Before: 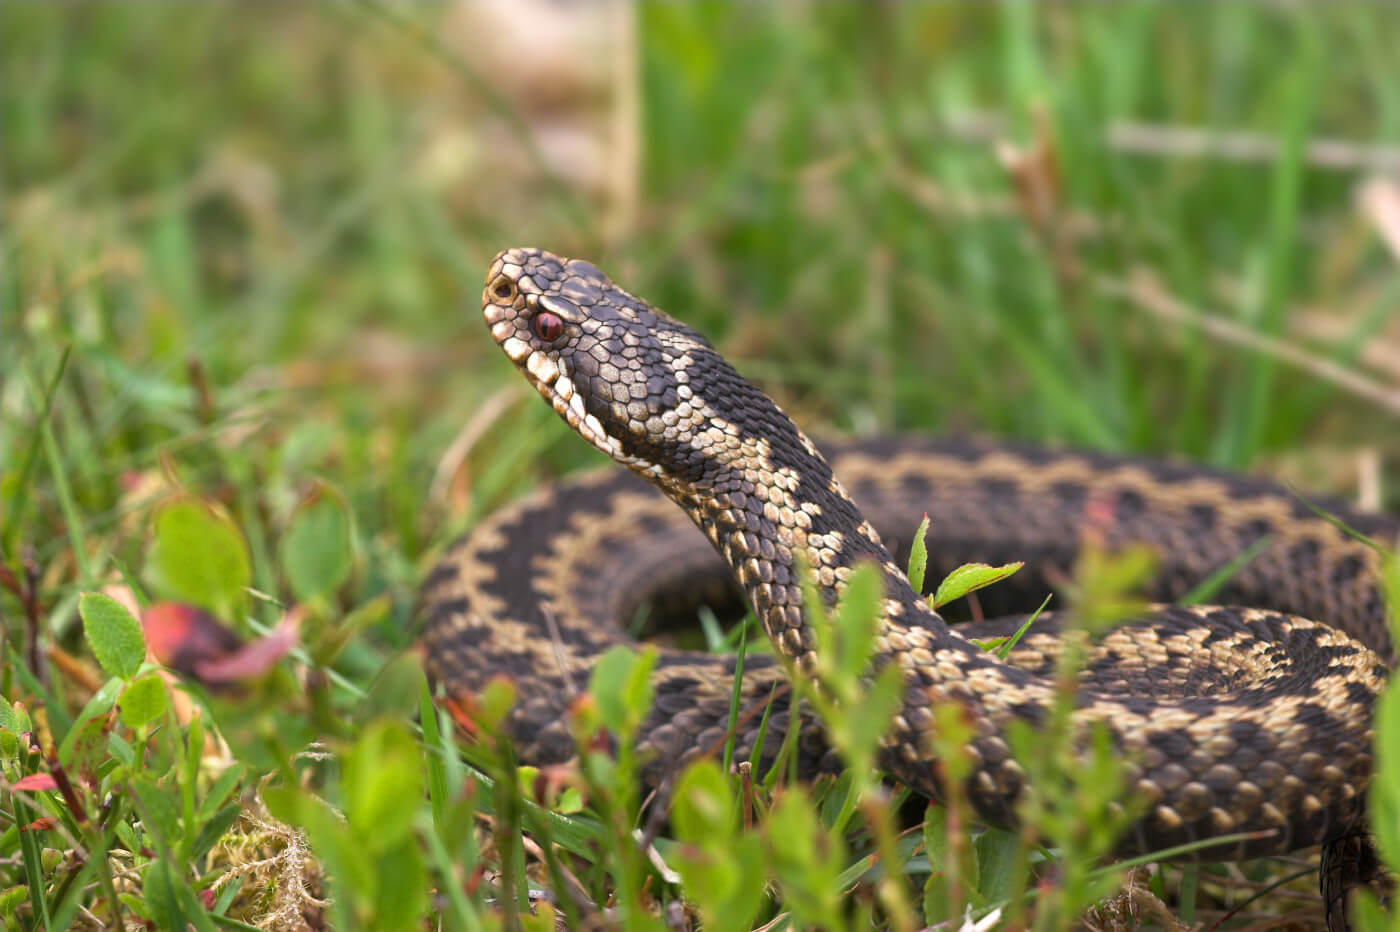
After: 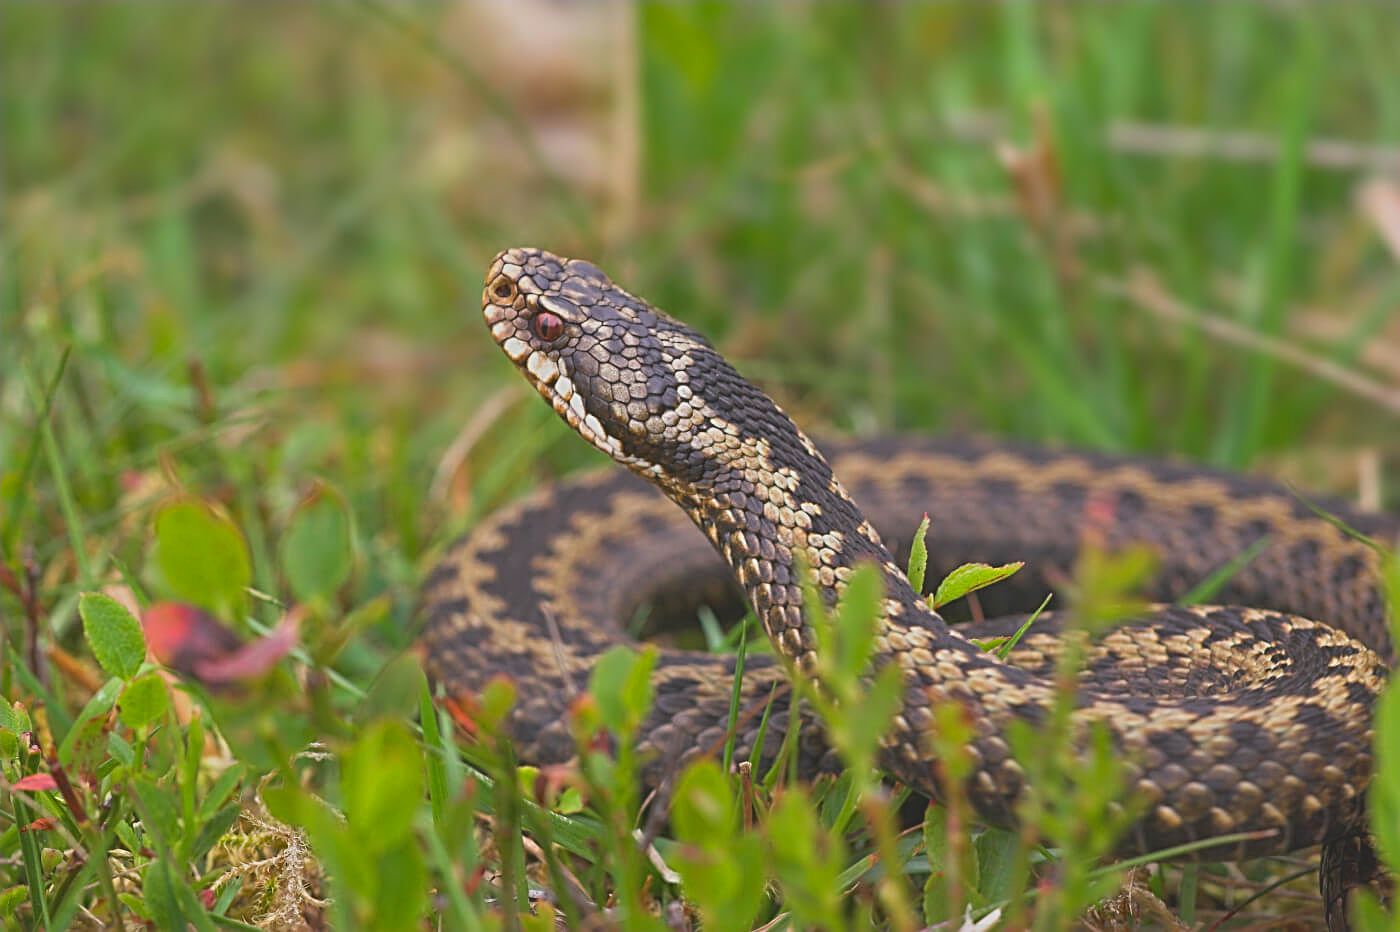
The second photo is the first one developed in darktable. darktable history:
sharpen: radius 2.998, amount 0.76
shadows and highlights: shadows 43.73, white point adjustment -1.42, soften with gaussian
contrast brightness saturation: contrast -0.297
